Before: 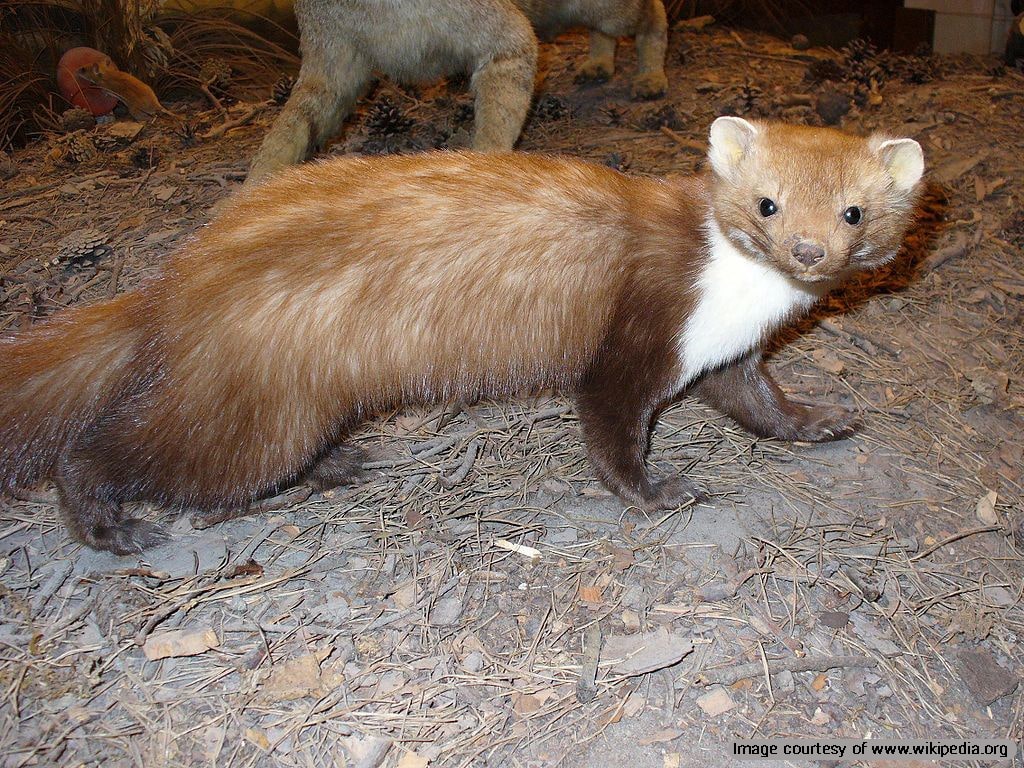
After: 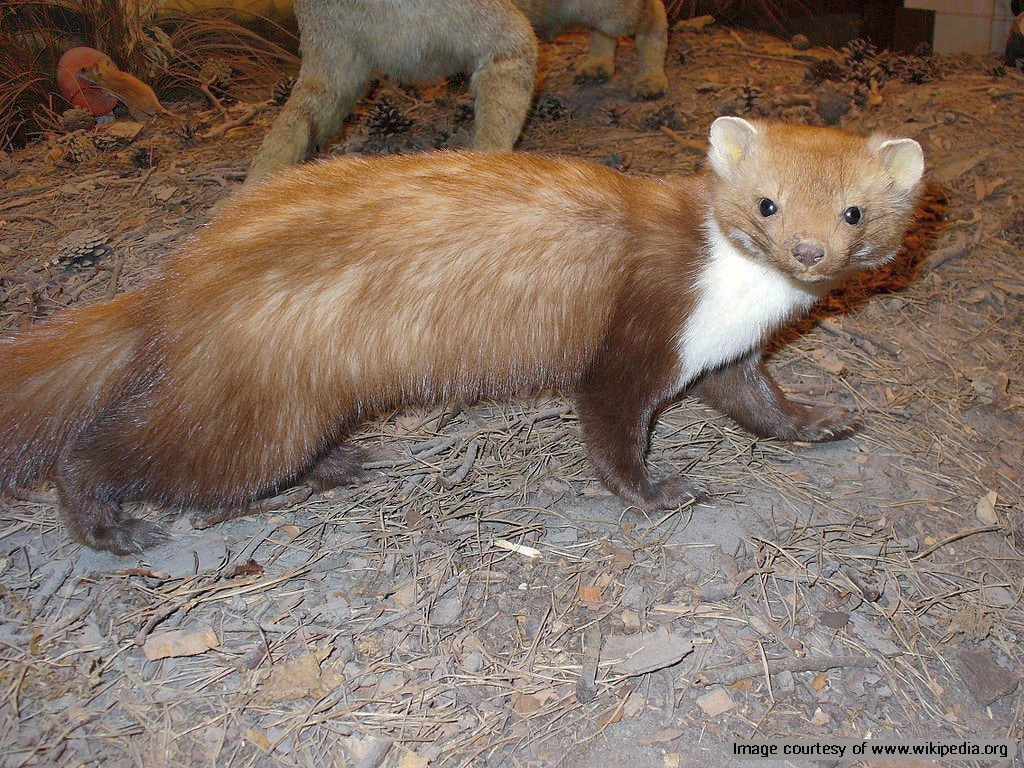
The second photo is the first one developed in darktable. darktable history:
exposure: compensate highlight preservation false
shadows and highlights: shadows 58.32, highlights -59.95
